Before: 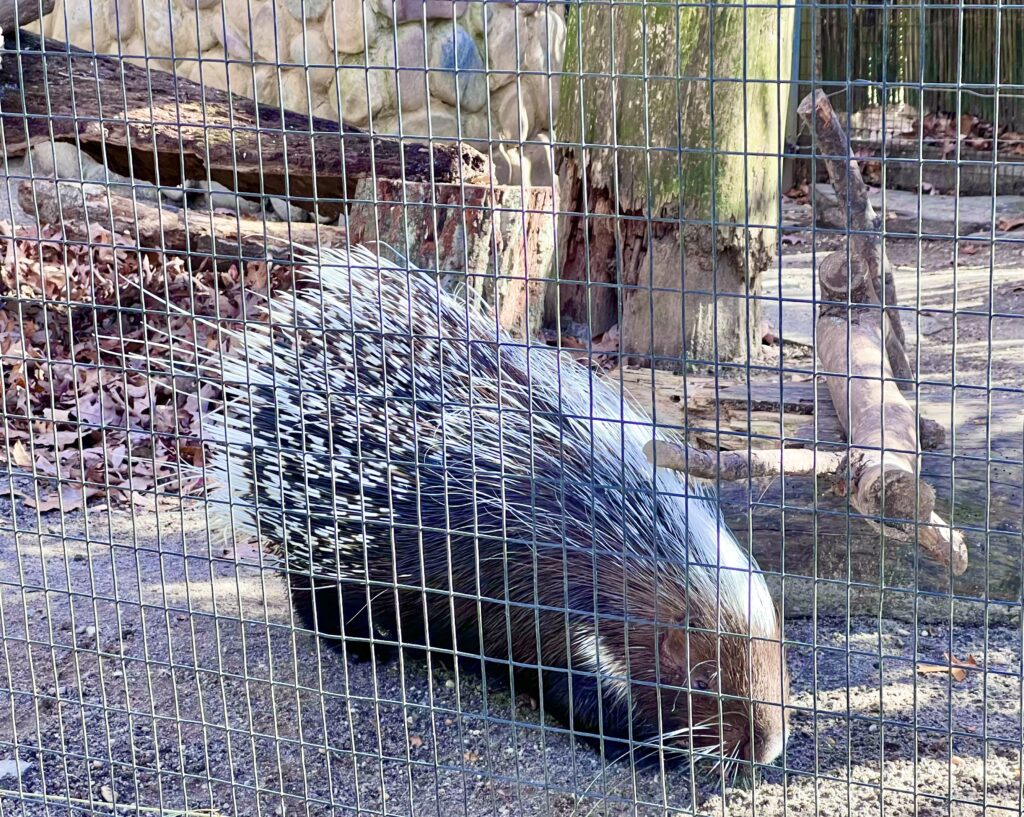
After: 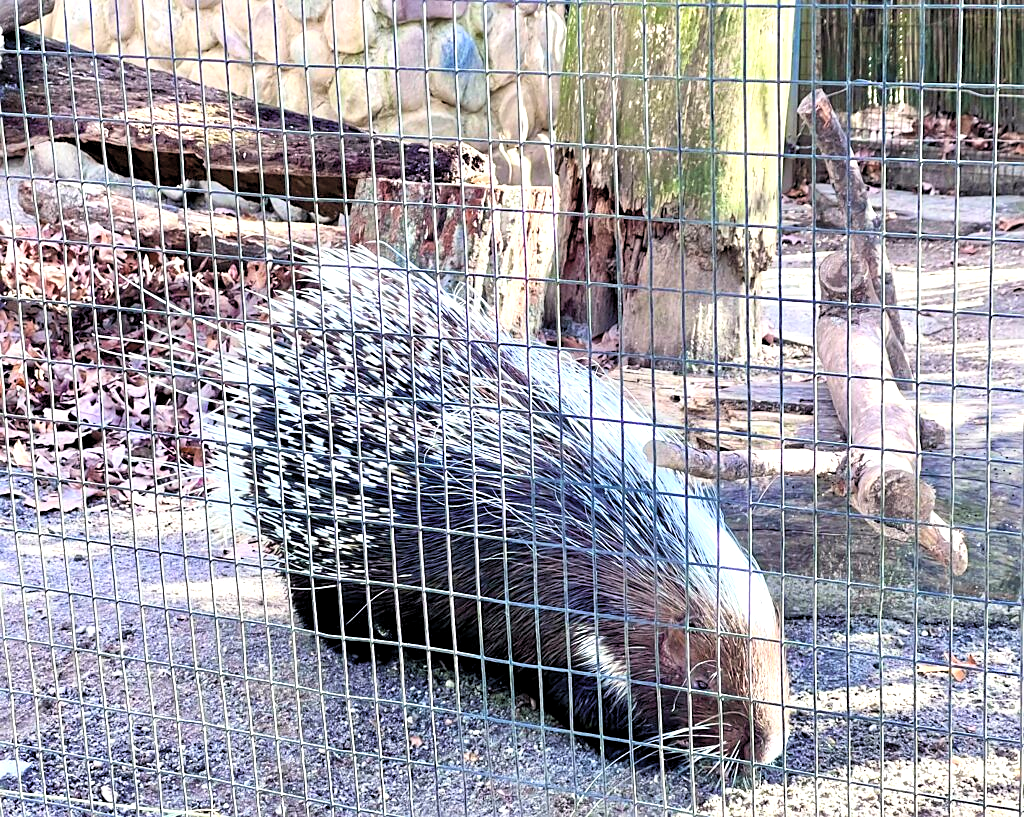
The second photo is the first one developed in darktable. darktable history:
levels: levels [0.055, 0.477, 0.9]
sharpen: radius 1.458, amount 0.398, threshold 1.271
contrast brightness saturation: contrast 0.14, brightness 0.21
